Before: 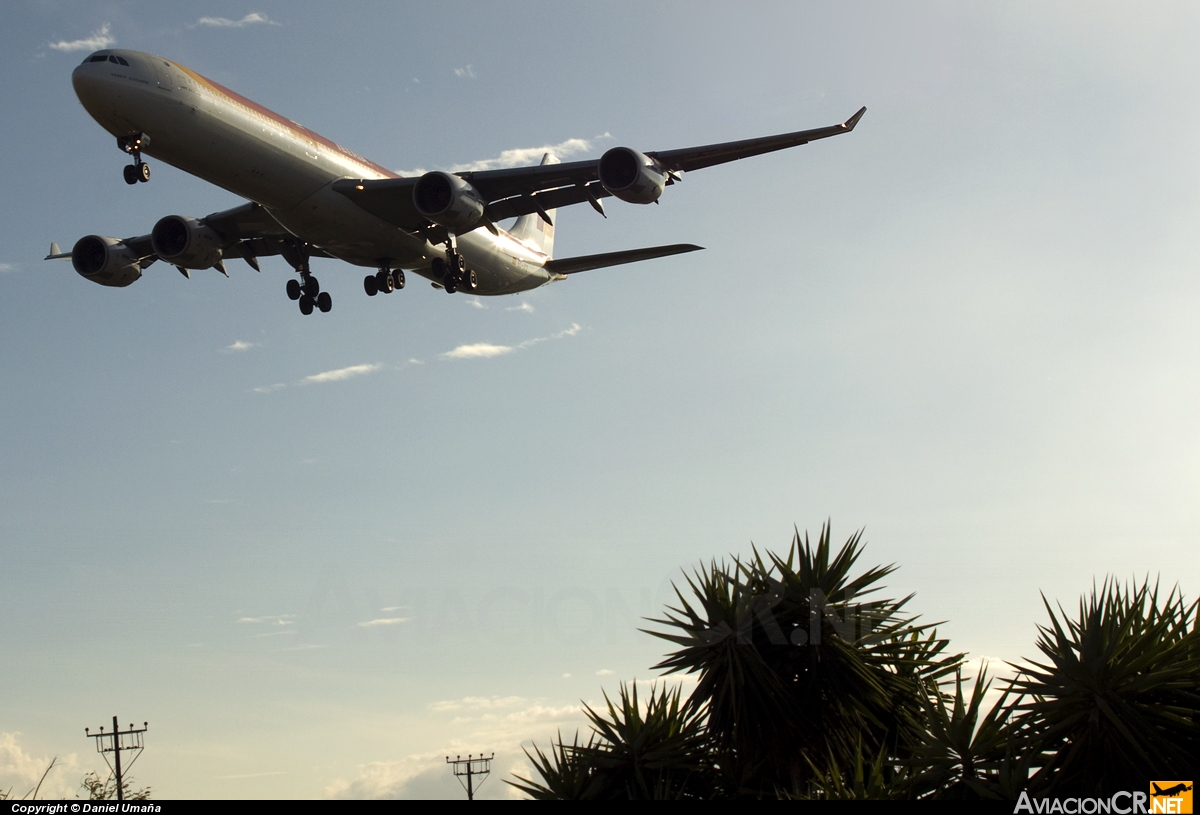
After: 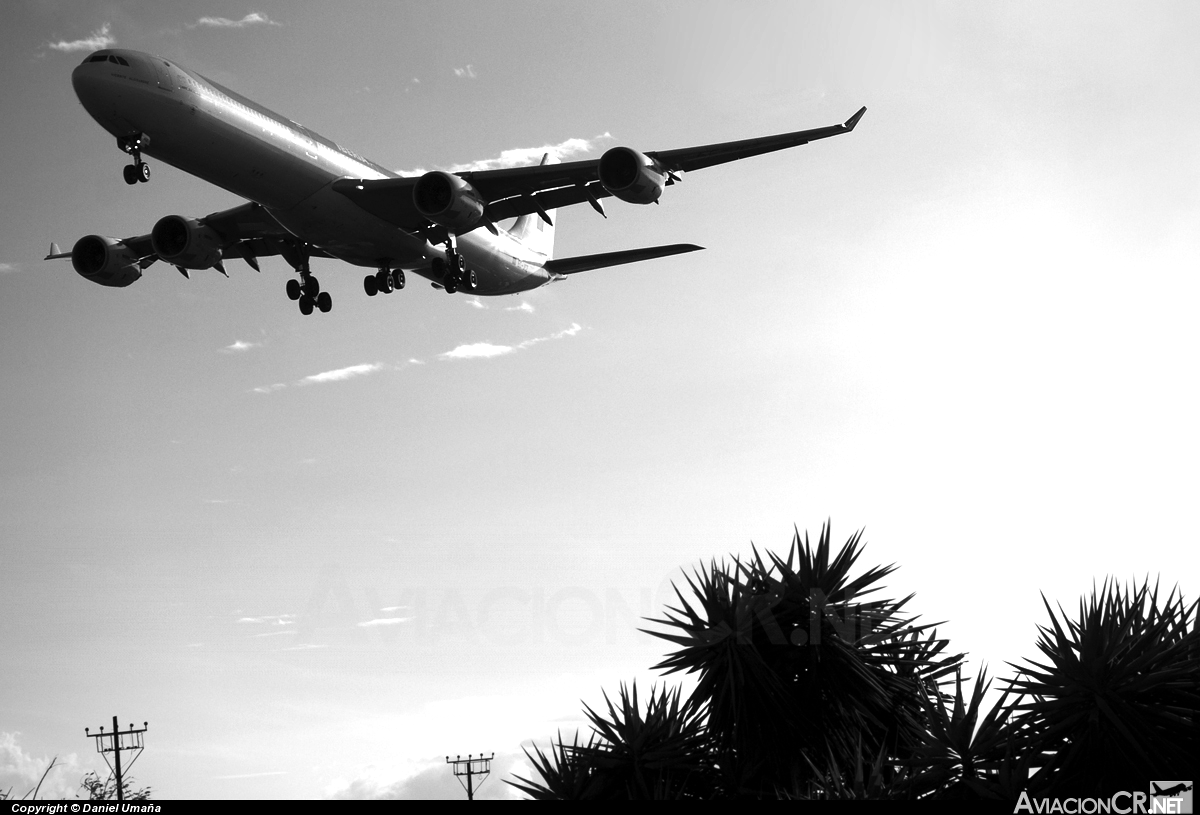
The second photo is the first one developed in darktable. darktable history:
monochrome: on, module defaults
vignetting: fall-off radius 60.92%
color balance rgb: linear chroma grading › shadows -40%, linear chroma grading › highlights 40%, linear chroma grading › global chroma 45%, linear chroma grading › mid-tones -30%, perceptual saturation grading › global saturation 55%, perceptual saturation grading › highlights -50%, perceptual saturation grading › mid-tones 40%, perceptual saturation grading › shadows 30%, perceptual brilliance grading › global brilliance 20%, perceptual brilliance grading › shadows -40%, global vibrance 35%
color zones: curves: ch0 [(0, 0.6) (0.129, 0.508) (0.193, 0.483) (0.429, 0.5) (0.571, 0.5) (0.714, 0.5) (0.857, 0.5) (1, 0.6)]; ch1 [(0, 0.481) (0.112, 0.245) (0.213, 0.223) (0.429, 0.233) (0.571, 0.231) (0.683, 0.242) (0.857, 0.296) (1, 0.481)]
